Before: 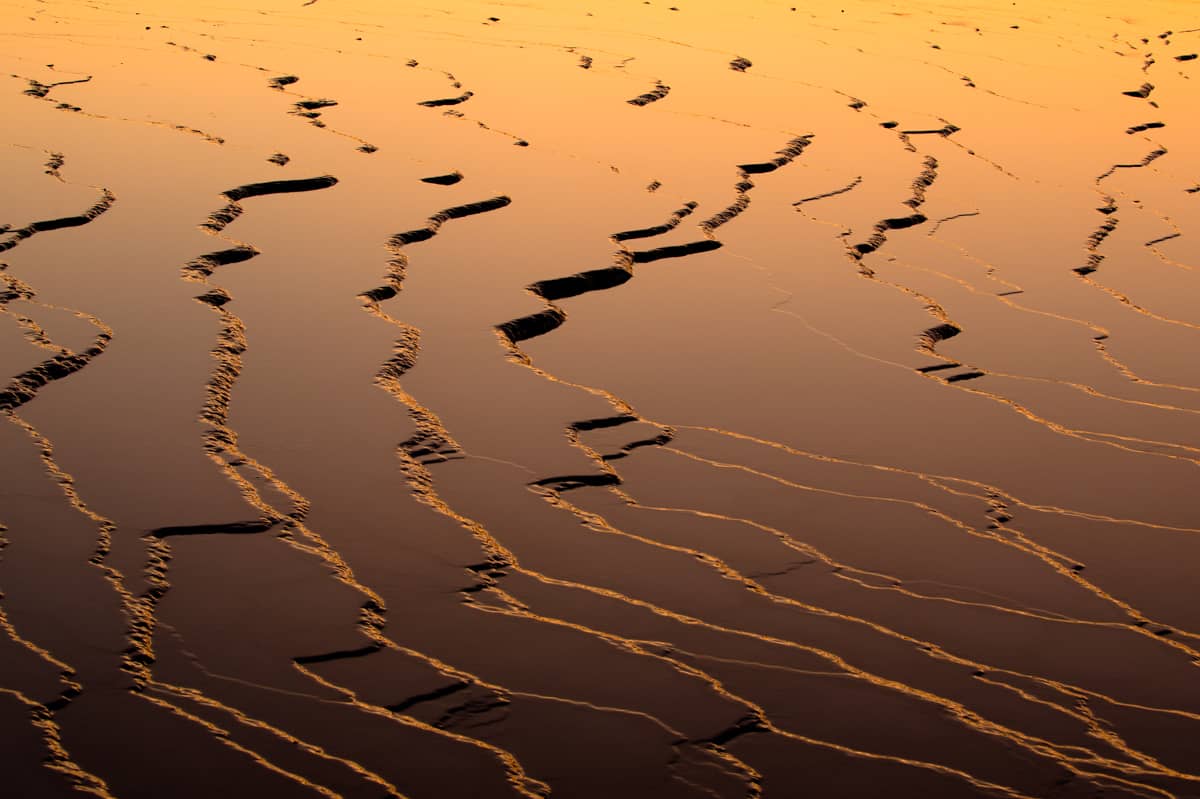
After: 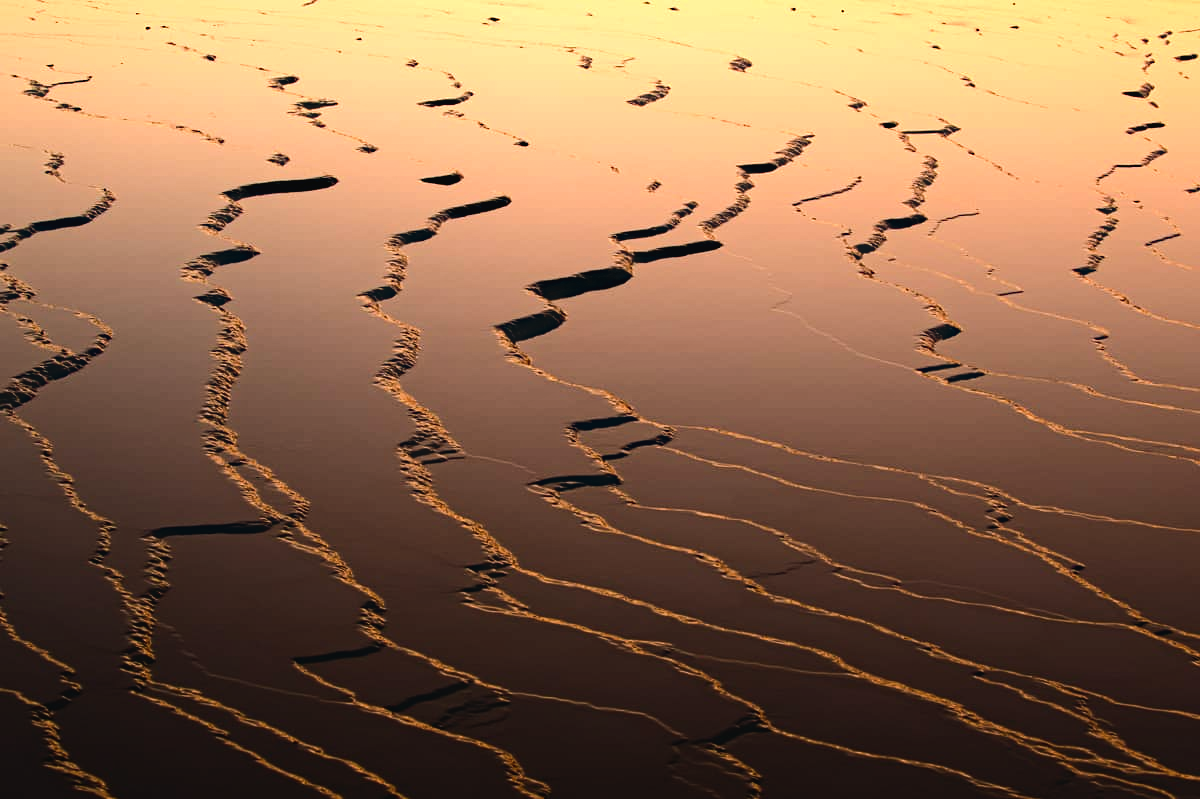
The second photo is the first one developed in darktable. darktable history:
contrast equalizer: y [[0.439, 0.44, 0.442, 0.457, 0.493, 0.498], [0.5 ×6], [0.5 ×6], [0 ×6], [0 ×6]]
color balance rgb: shadows lift › chroma 2%, shadows lift › hue 135.47°, highlights gain › chroma 2%, highlights gain › hue 291.01°, global offset › luminance 0.5%, perceptual saturation grading › global saturation -10.8%, perceptual saturation grading › highlights -26.83%, perceptual saturation grading › shadows 21.25%, perceptual brilliance grading › highlights 17.77%, perceptual brilliance grading › mid-tones 31.71%, perceptual brilliance grading › shadows -31.01%, global vibrance 24.91%
haze removal: compatibility mode true, adaptive false
